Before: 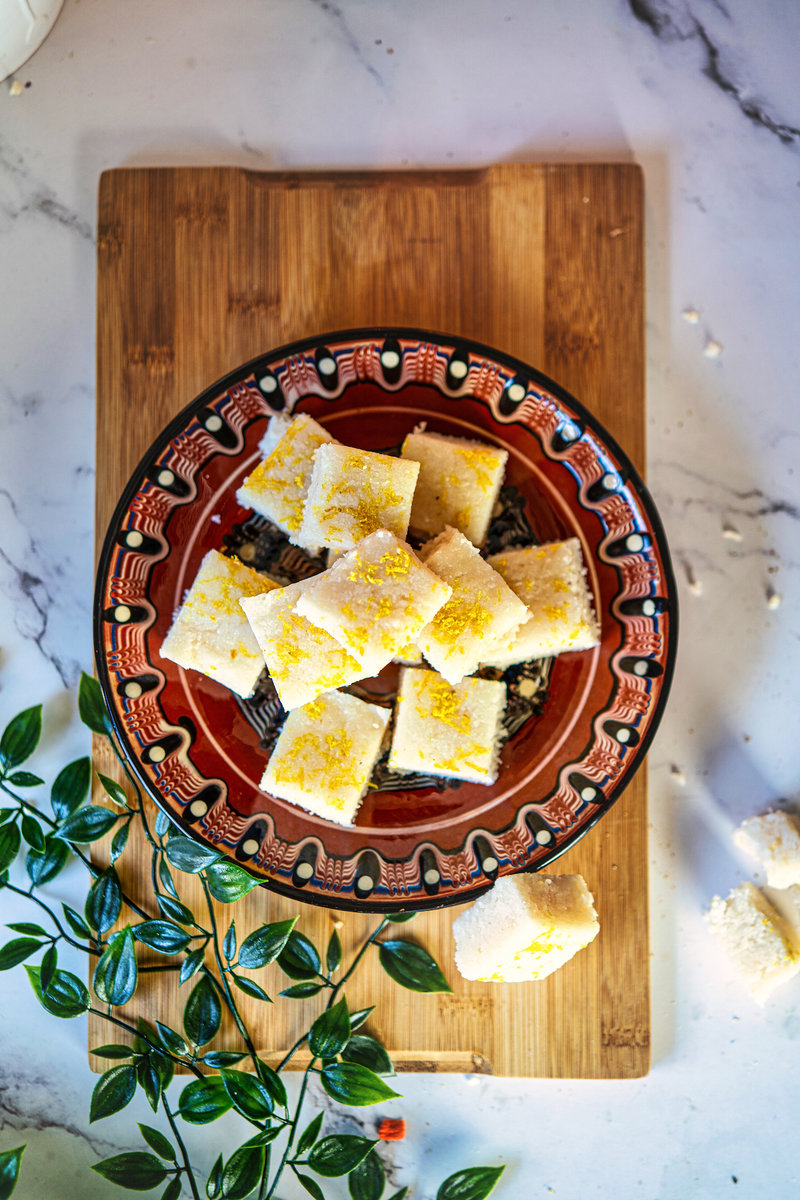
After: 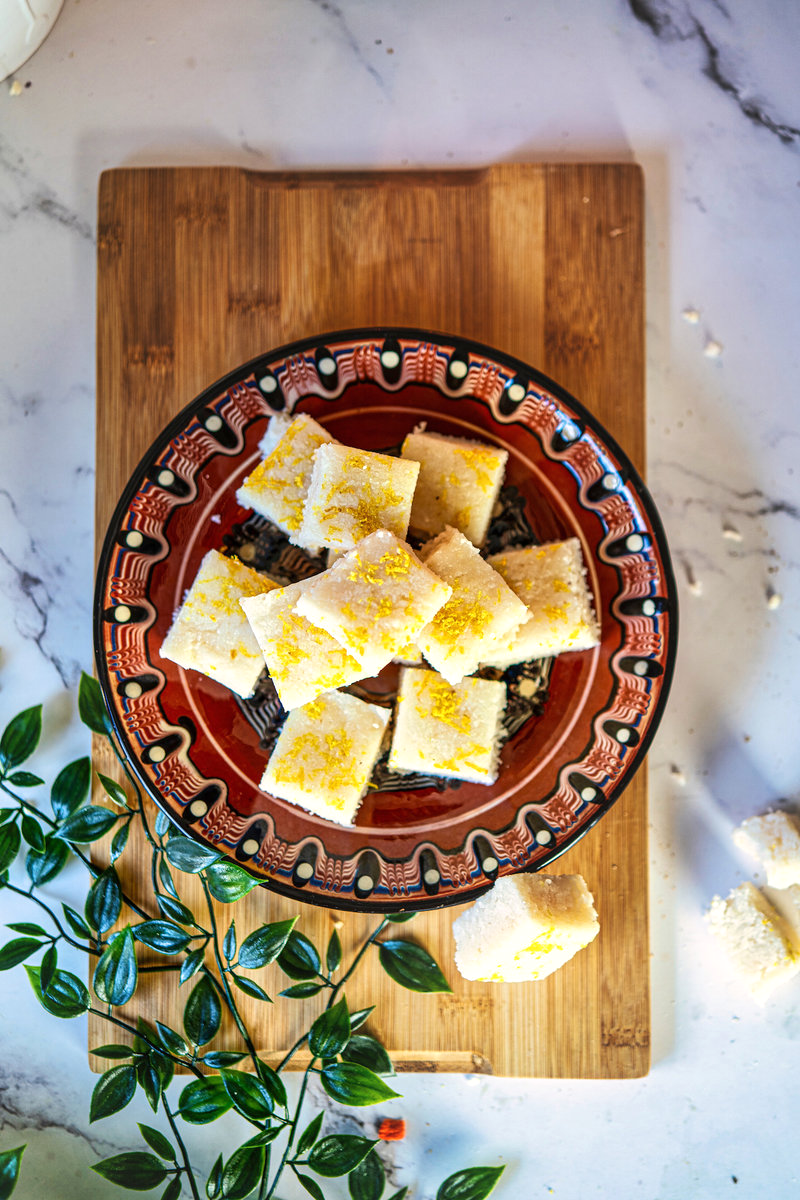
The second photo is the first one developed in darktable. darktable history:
tone equalizer: on, module defaults
exposure: exposure 0.078 EV, compensate highlight preservation false
